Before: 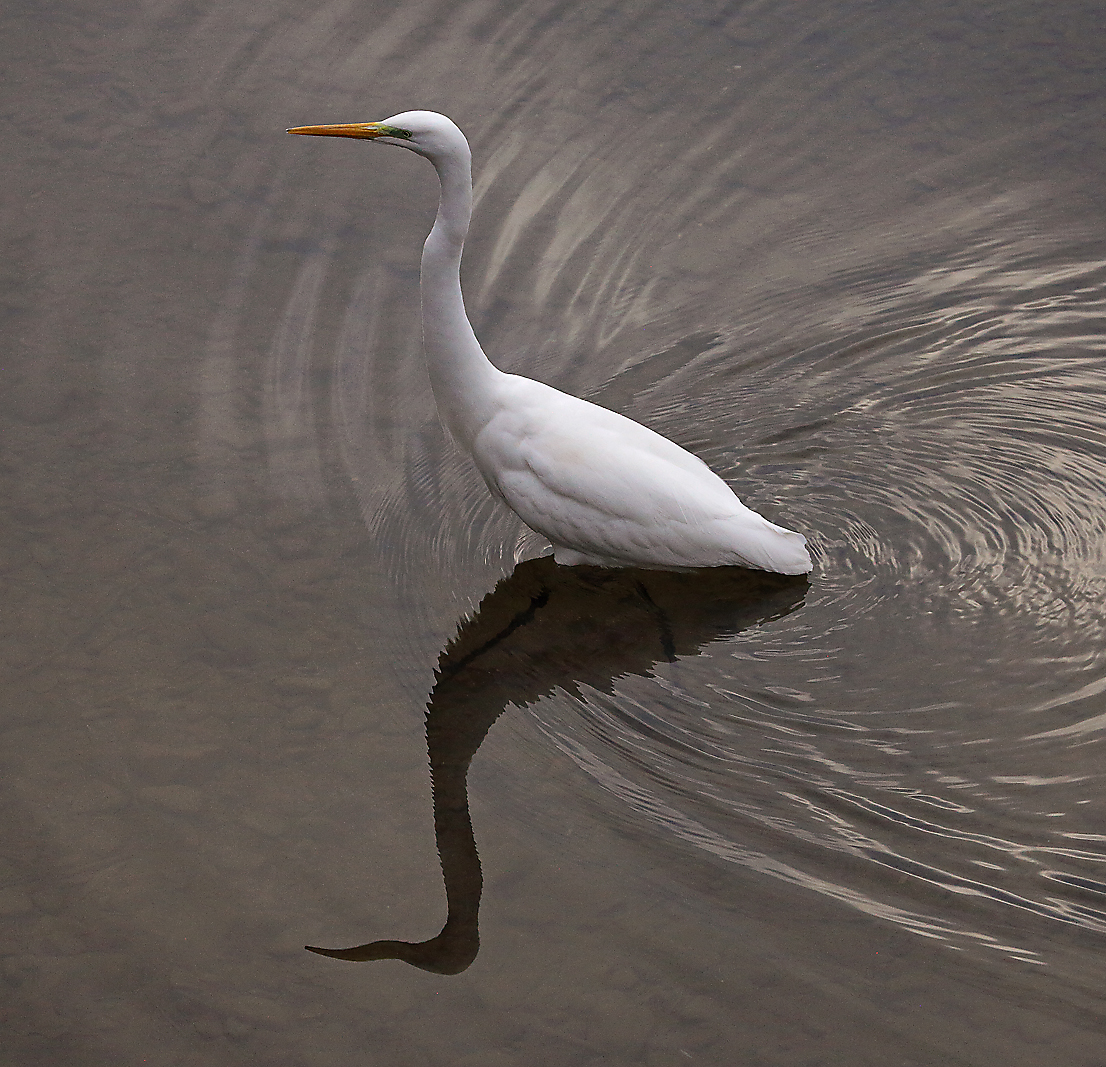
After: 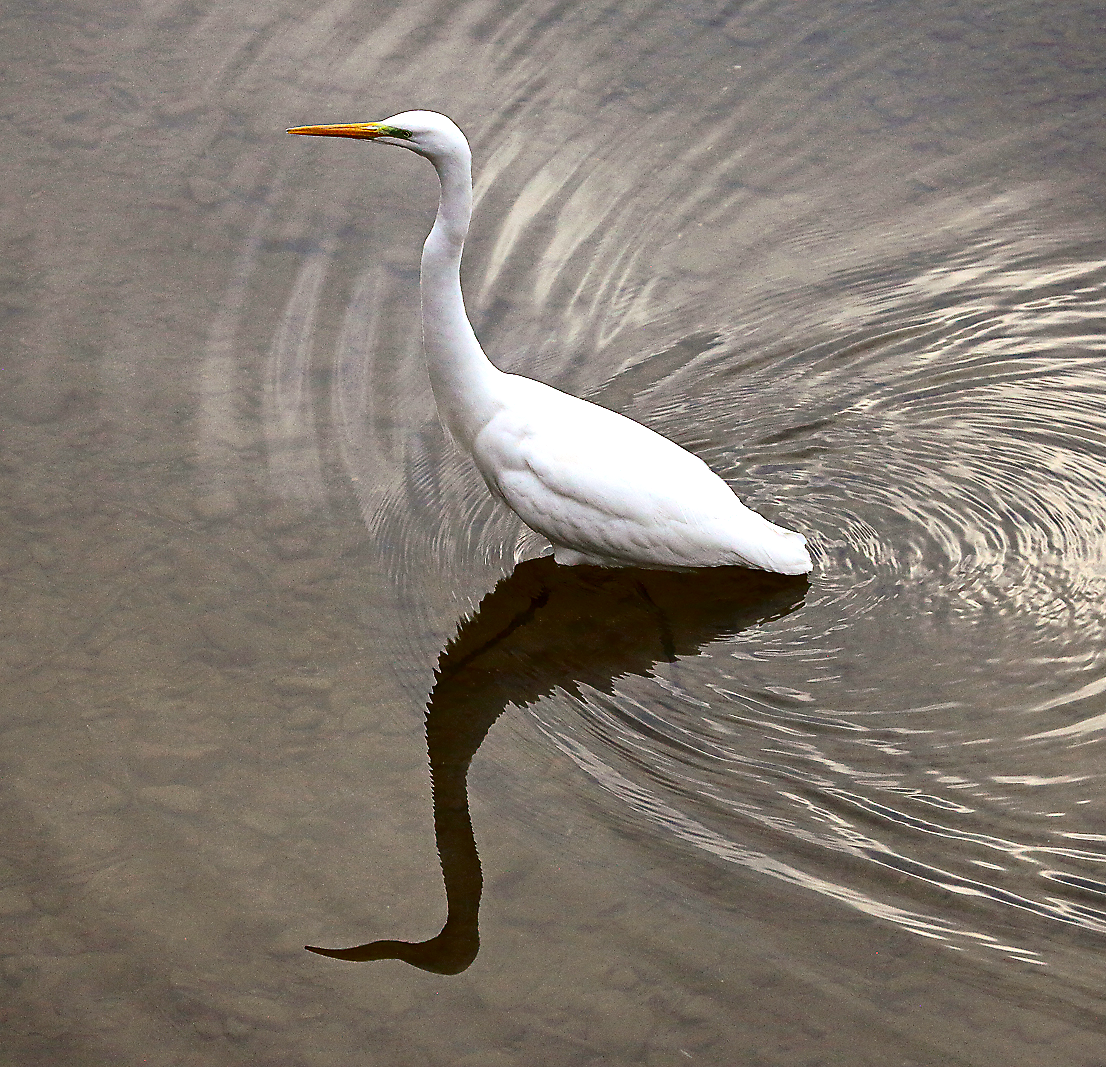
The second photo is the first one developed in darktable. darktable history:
shadows and highlights: shadows 32, highlights -32, soften with gaussian
exposure: black level correction 0.001, exposure 1.116 EV, compensate highlight preservation false
color balance: lift [1.004, 1.002, 1.002, 0.998], gamma [1, 1.007, 1.002, 0.993], gain [1, 0.977, 1.013, 1.023], contrast -3.64%
contrast brightness saturation: contrast 0.21, brightness -0.11, saturation 0.21
